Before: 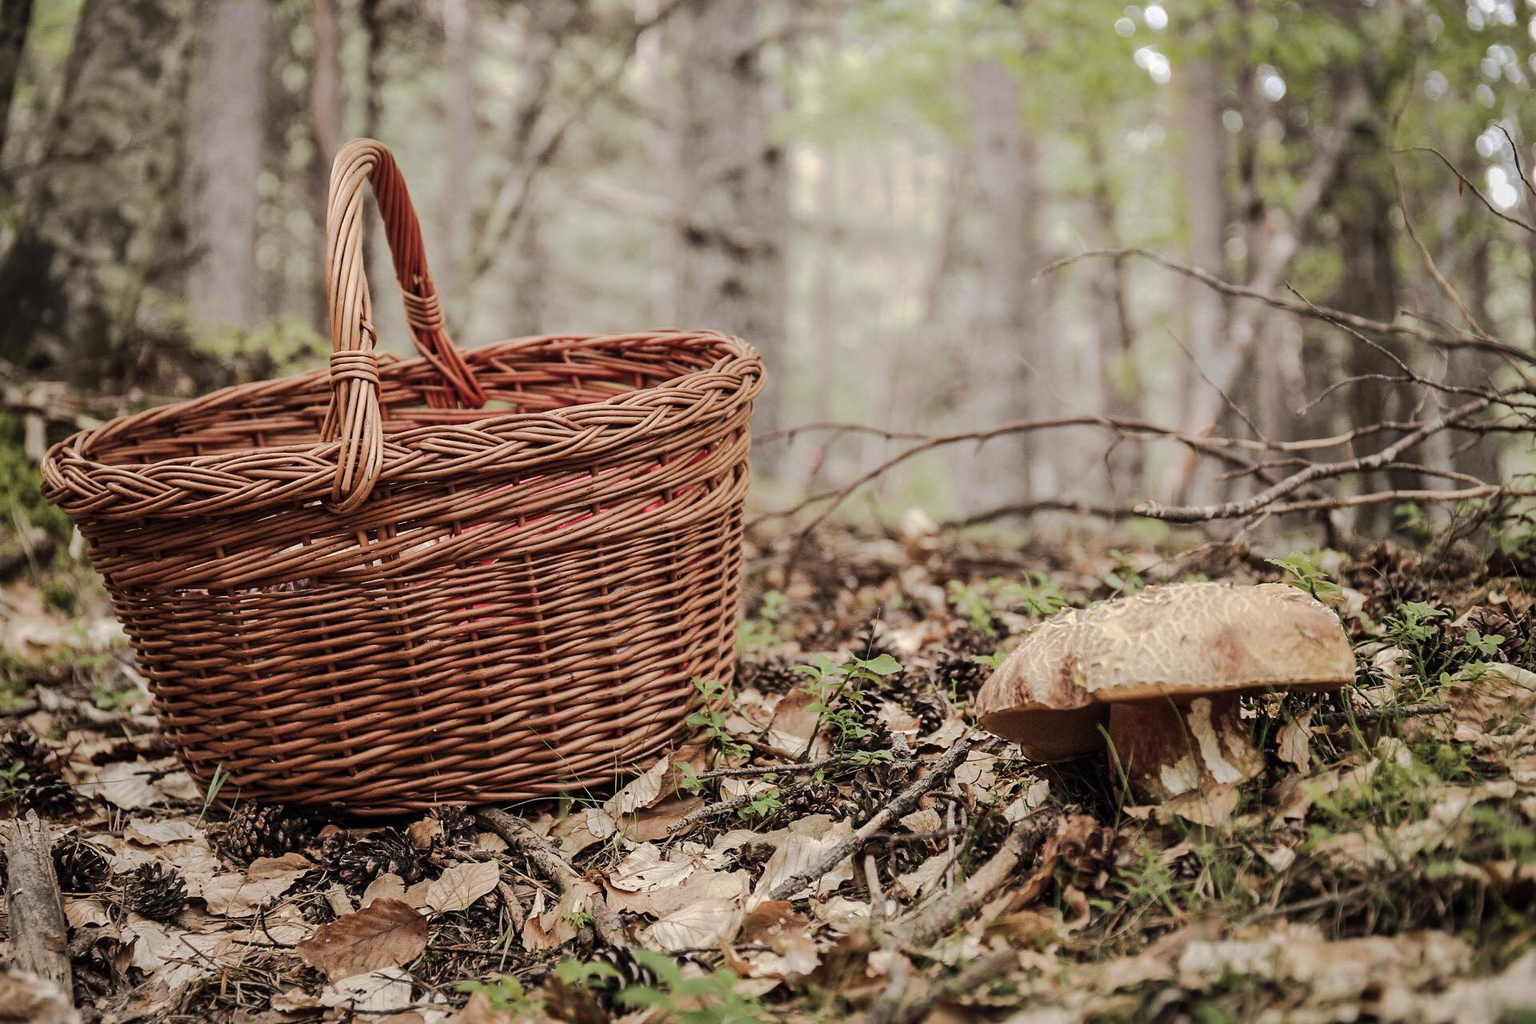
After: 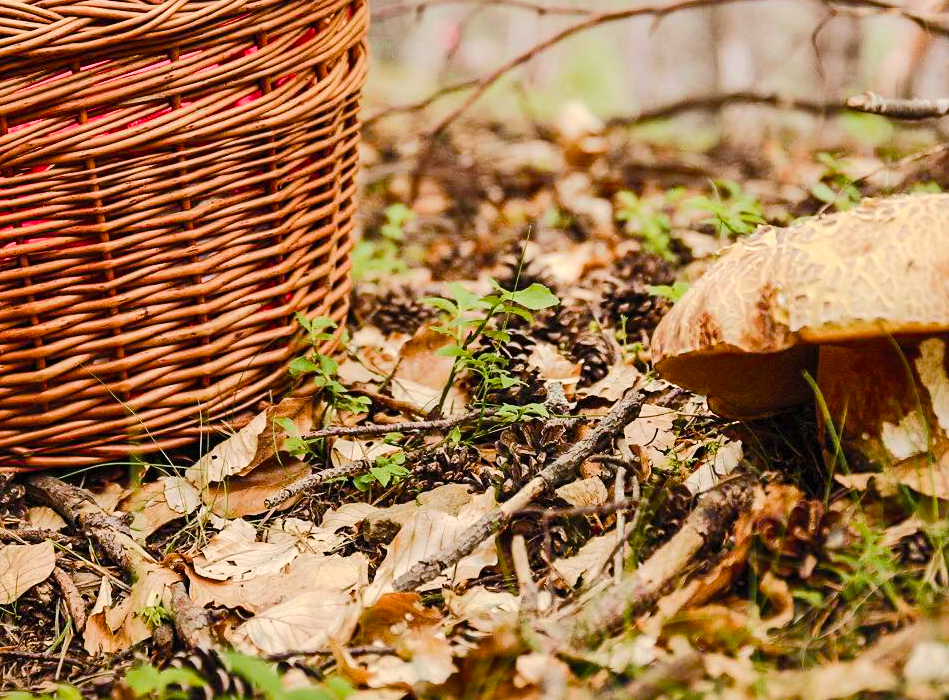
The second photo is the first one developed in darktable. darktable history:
contrast brightness saturation: contrast 0.2, brightness 0.16, saturation 0.22
crop: left 29.672%, top 41.786%, right 20.851%, bottom 3.487%
color balance rgb: perceptual saturation grading › global saturation 20%, perceptual saturation grading › highlights -25%, perceptual saturation grading › shadows 50.52%, global vibrance 40.24%
shadows and highlights: shadows 52.34, highlights -28.23, soften with gaussian
